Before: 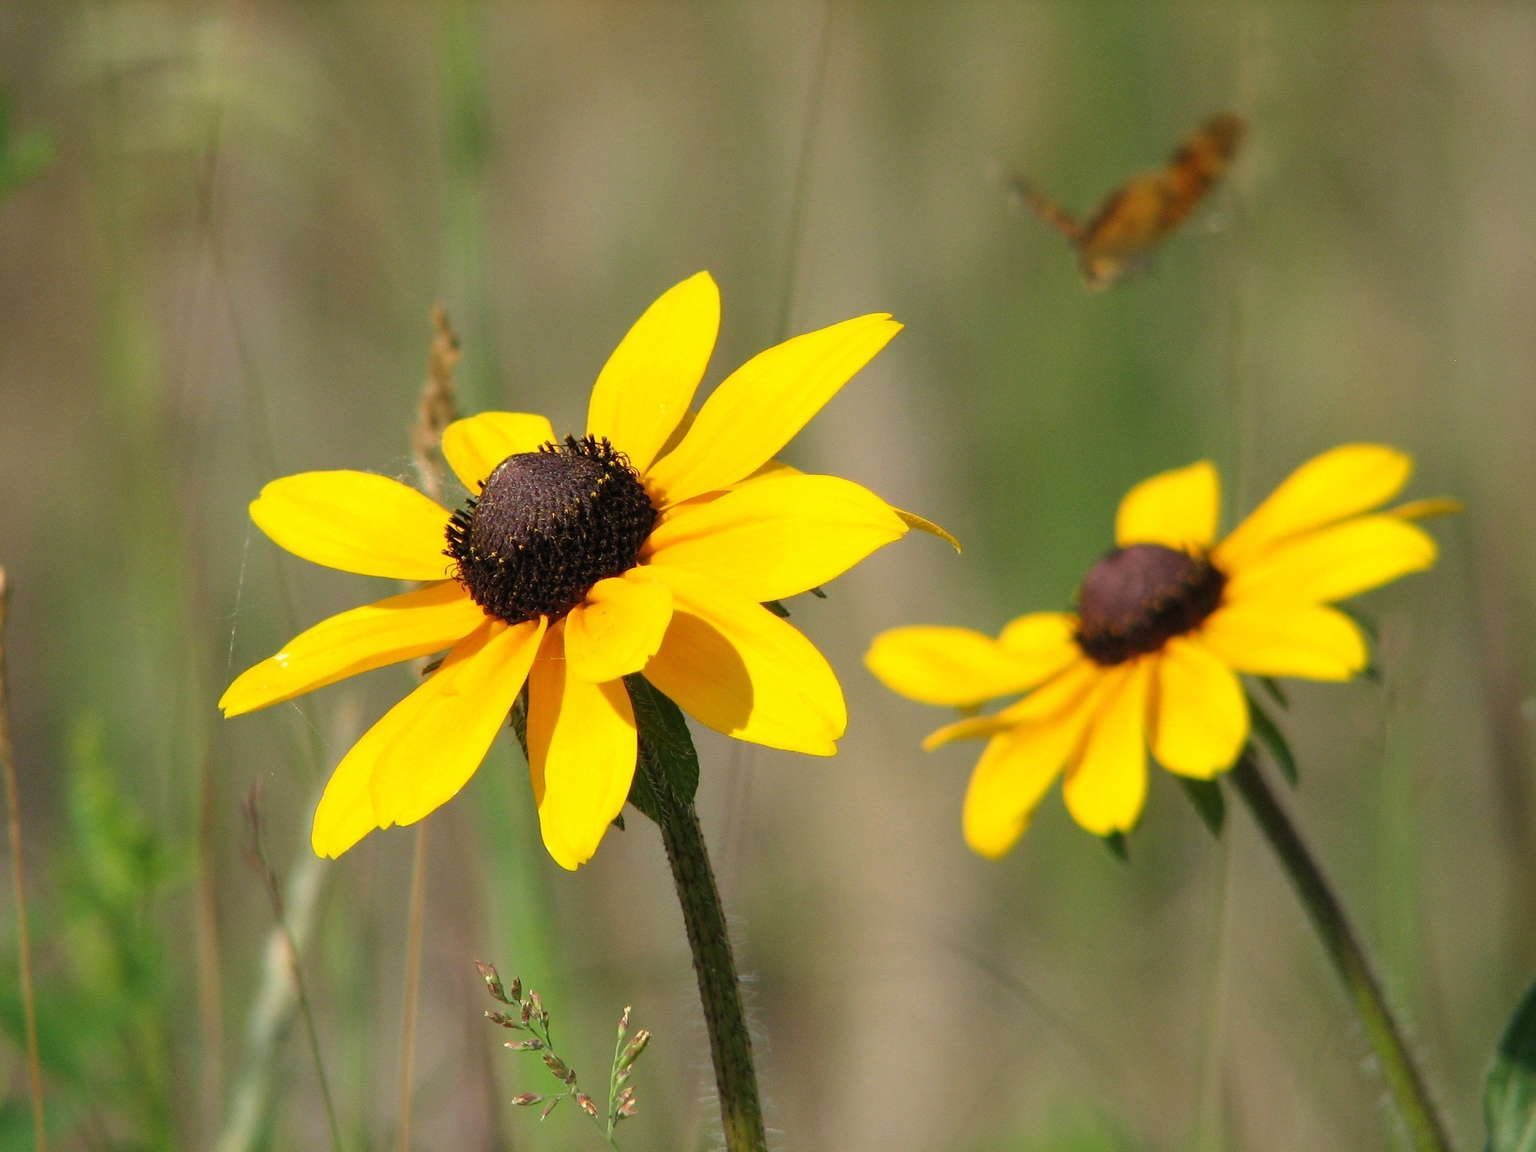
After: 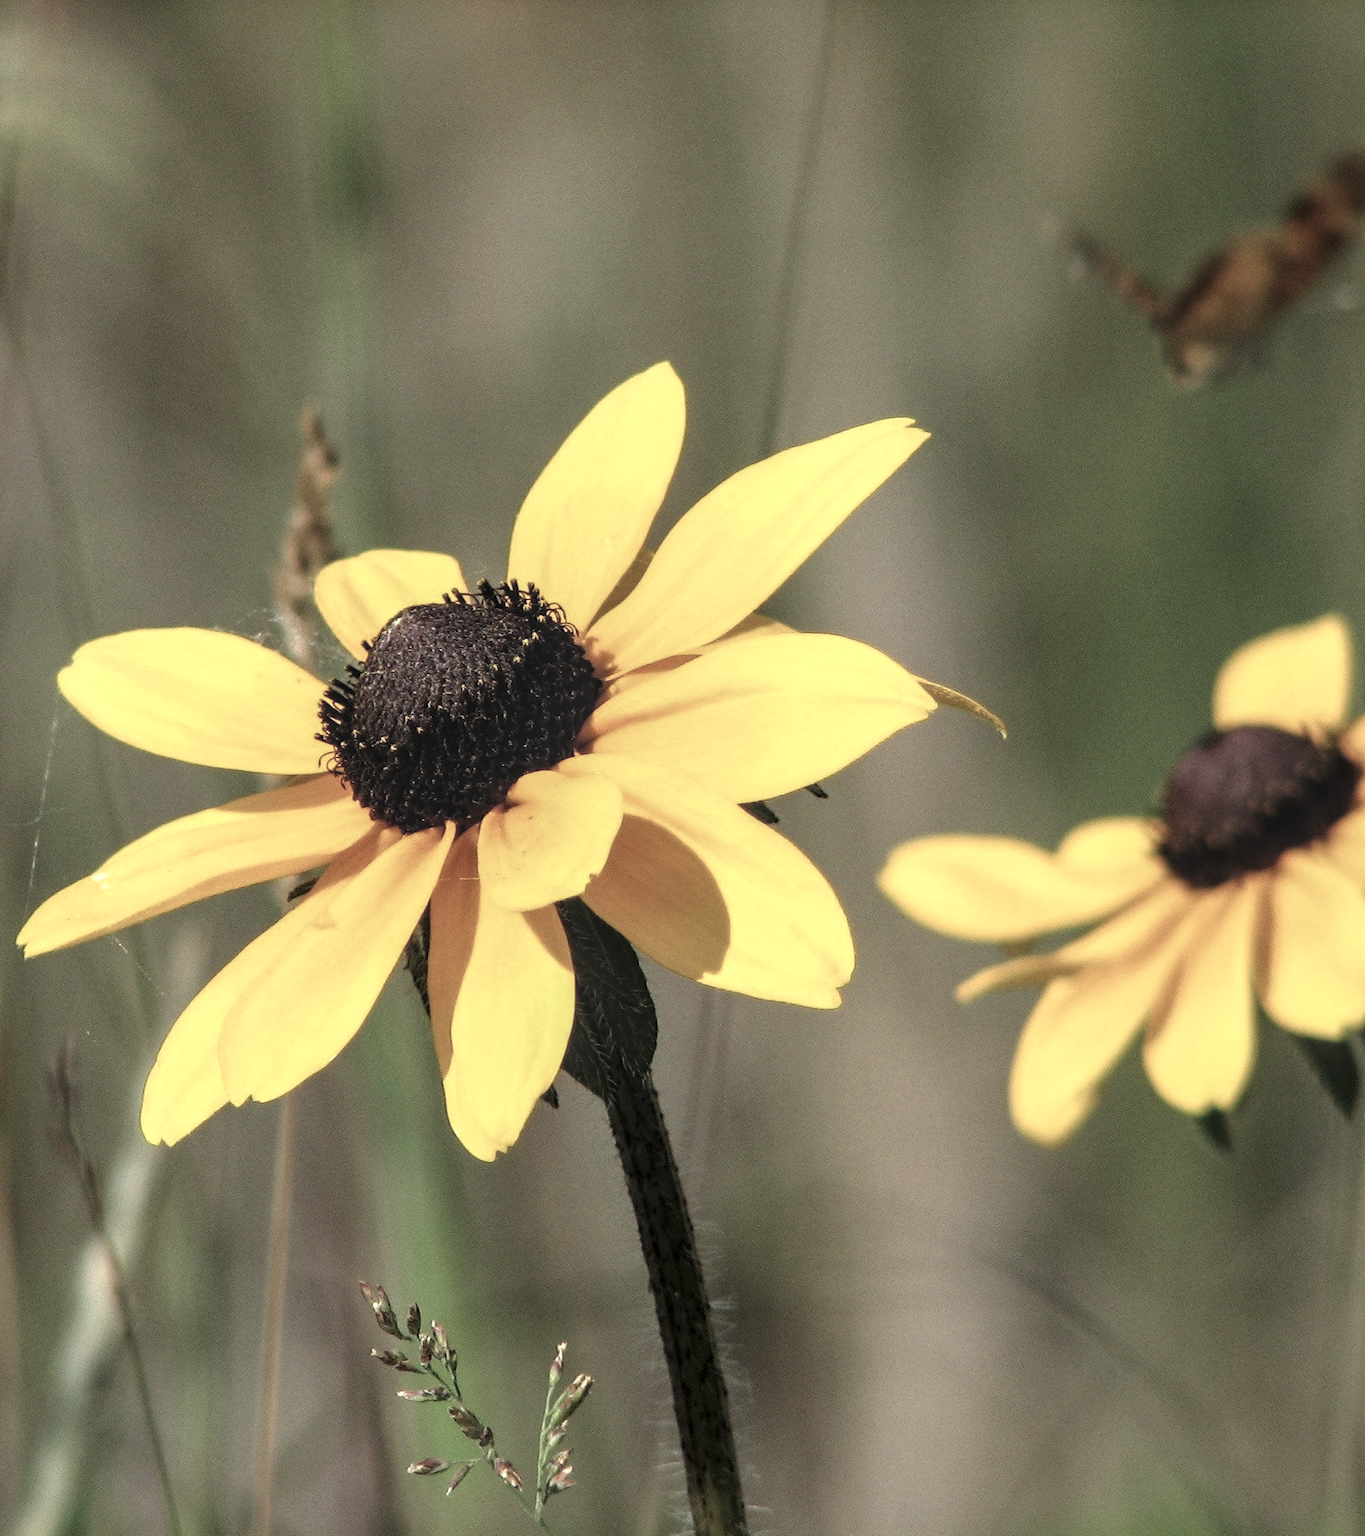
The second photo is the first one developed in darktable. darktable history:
exposure: black level correction -0.035, exposure -0.497 EV, compensate highlight preservation false
local contrast: detail 142%
filmic rgb: black relative exposure -8.26 EV, white relative exposure 2.2 EV, target white luminance 99.972%, hardness 7.14, latitude 75.6%, contrast 1.323, highlights saturation mix -2.56%, shadows ↔ highlights balance 30.73%
contrast brightness saturation: contrast 0.096, saturation -0.292
crop and rotate: left 13.447%, right 19.912%
